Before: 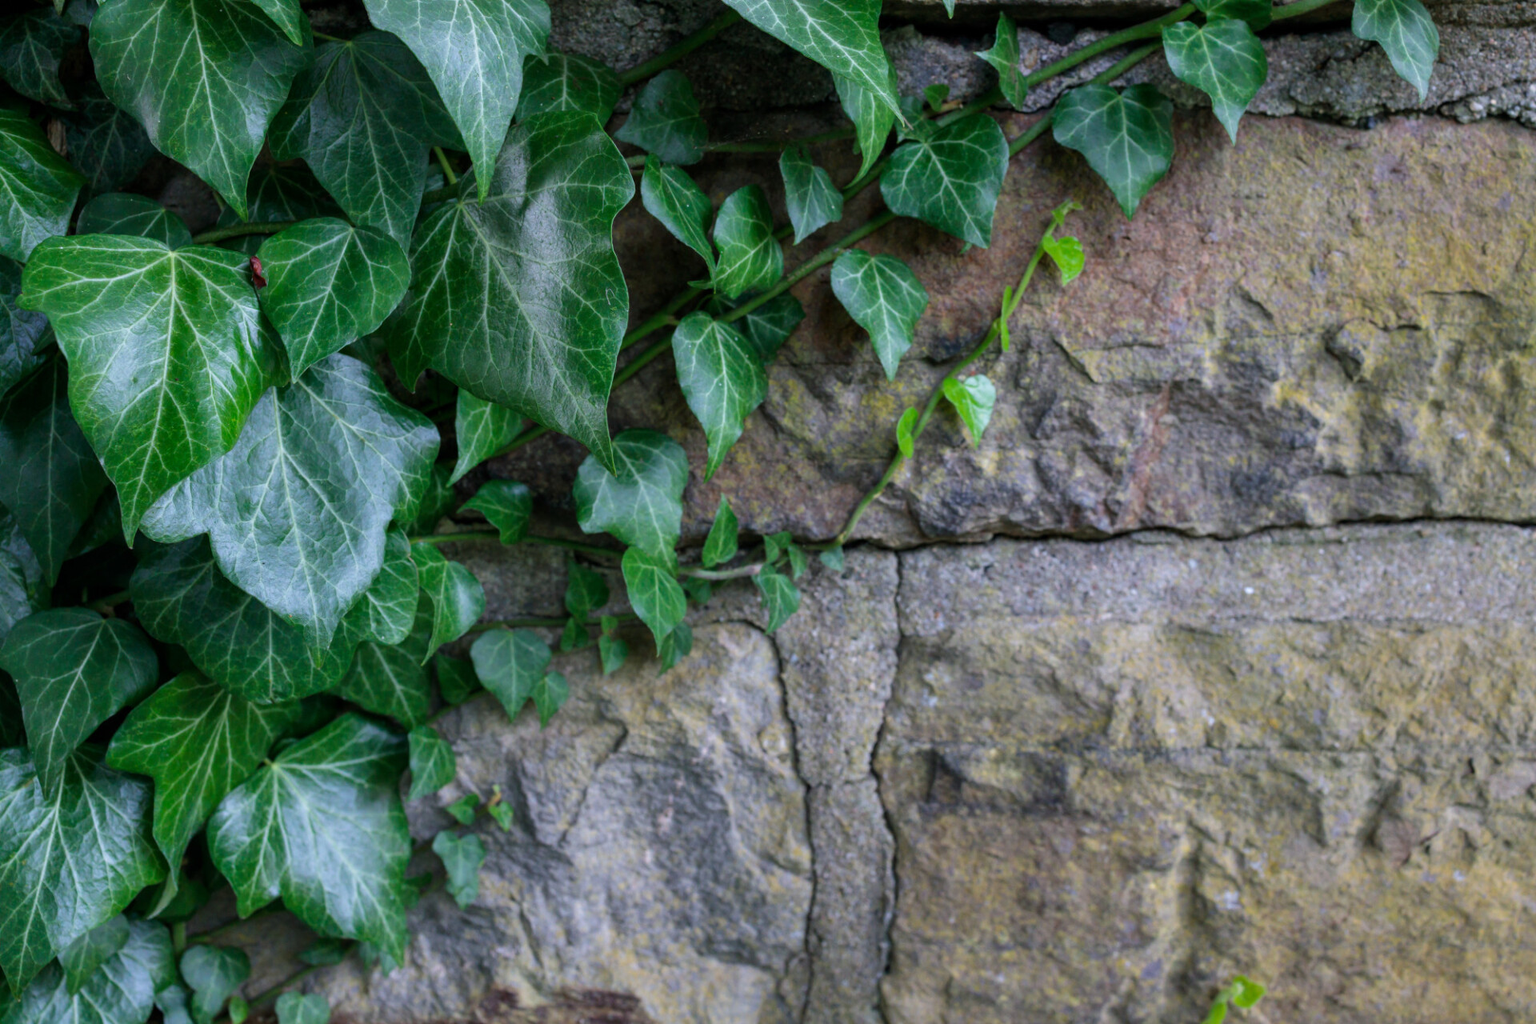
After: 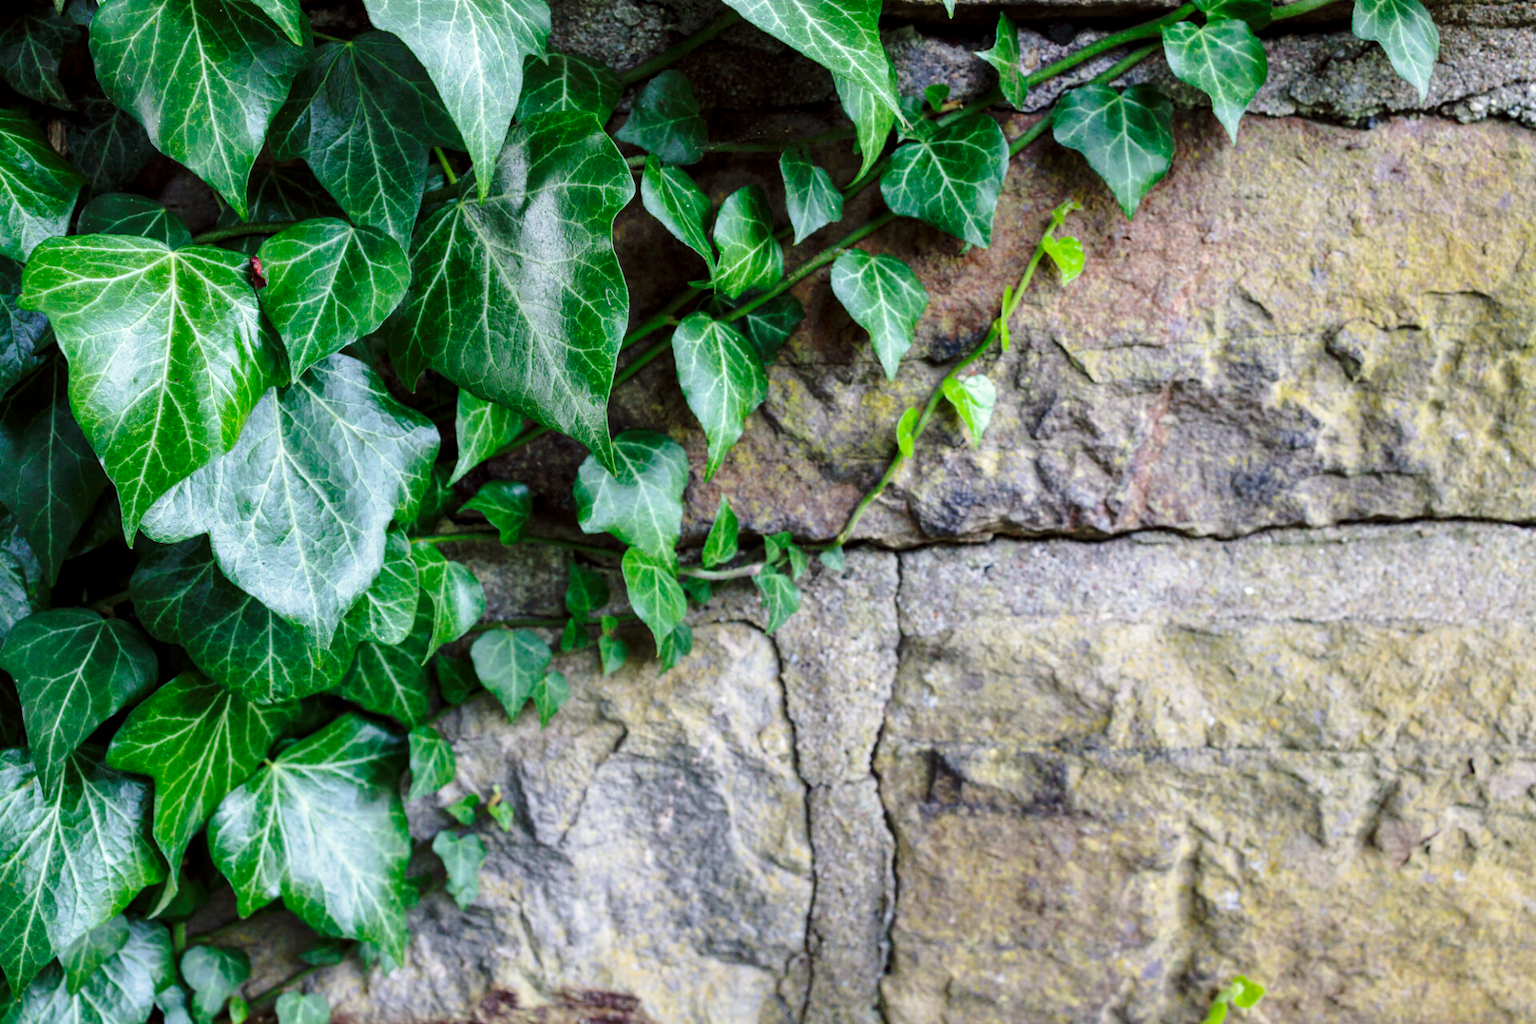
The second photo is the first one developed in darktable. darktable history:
base curve: curves: ch0 [(0, 0) (0.028, 0.03) (0.121, 0.232) (0.46, 0.748) (0.859, 0.968) (1, 1)], preserve colors none
local contrast: highlights 106%, shadows 102%, detail 119%, midtone range 0.2
color correction: highlights a* -1.11, highlights b* 4.53, shadows a* 3.61
